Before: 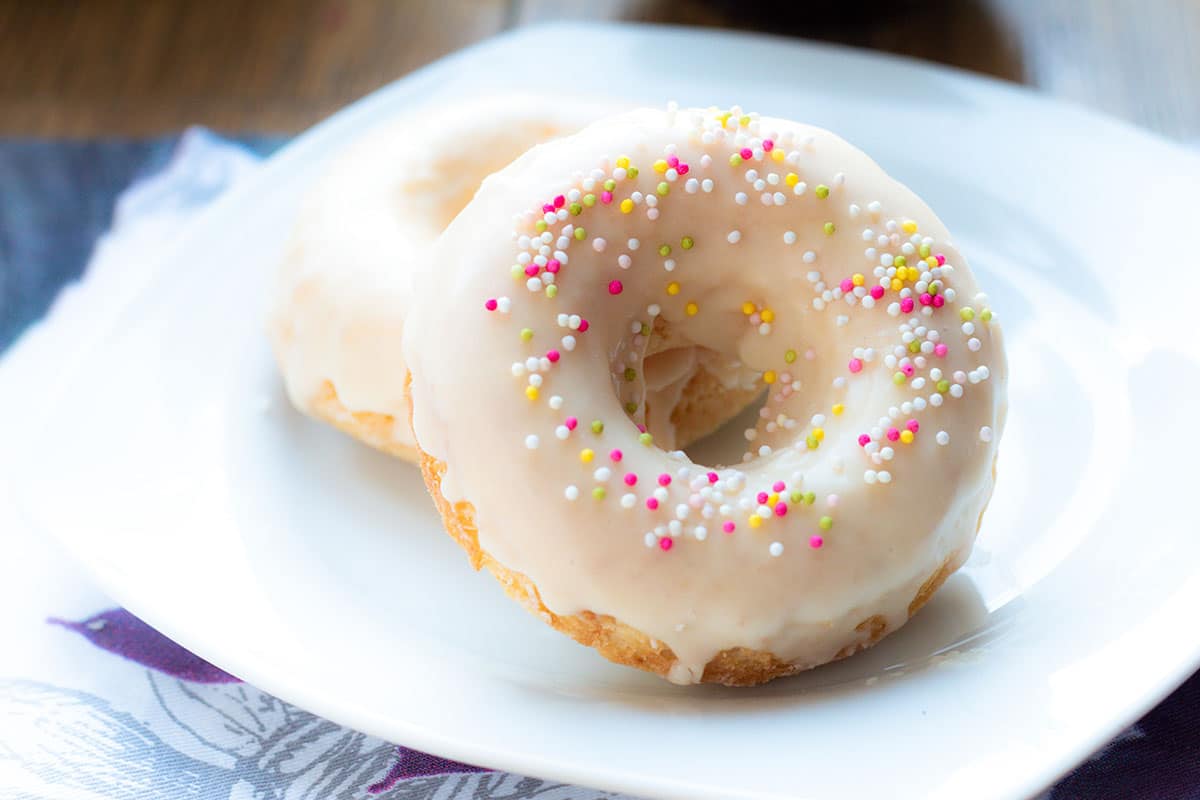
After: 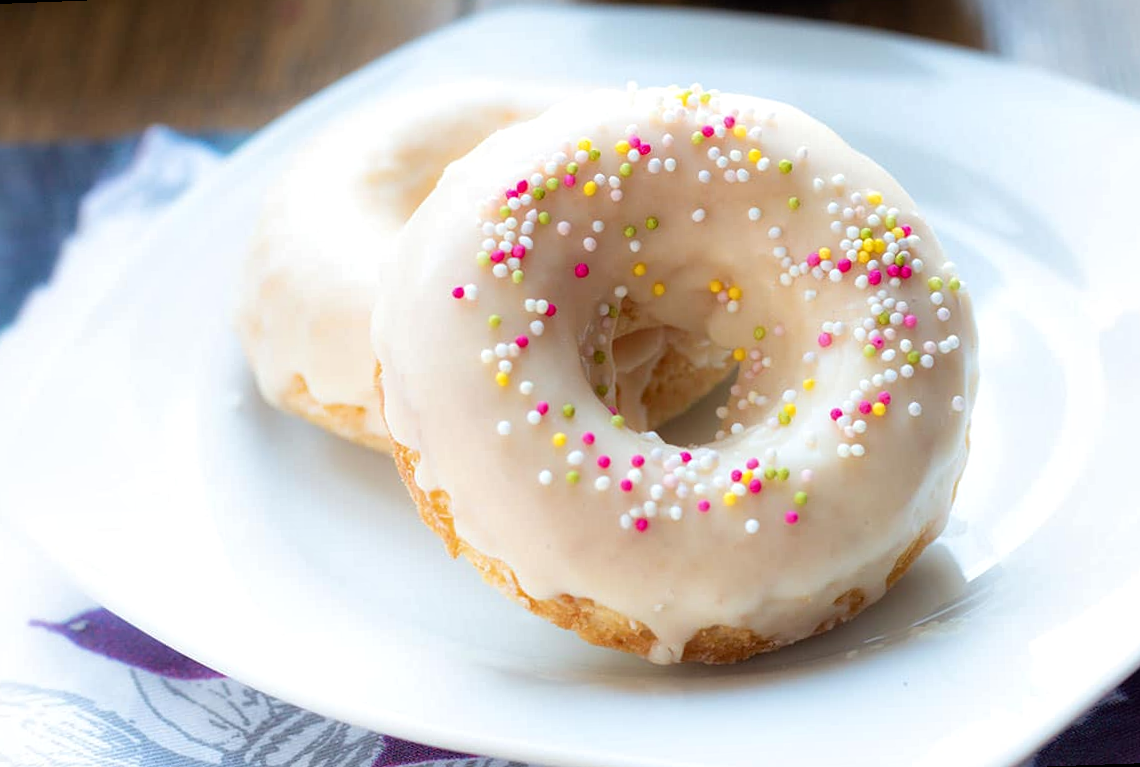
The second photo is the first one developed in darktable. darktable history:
rotate and perspective: rotation -2.12°, lens shift (vertical) 0.009, lens shift (horizontal) -0.008, automatic cropping original format, crop left 0.036, crop right 0.964, crop top 0.05, crop bottom 0.959
local contrast: mode bilateral grid, contrast 20, coarseness 50, detail 132%, midtone range 0.2
